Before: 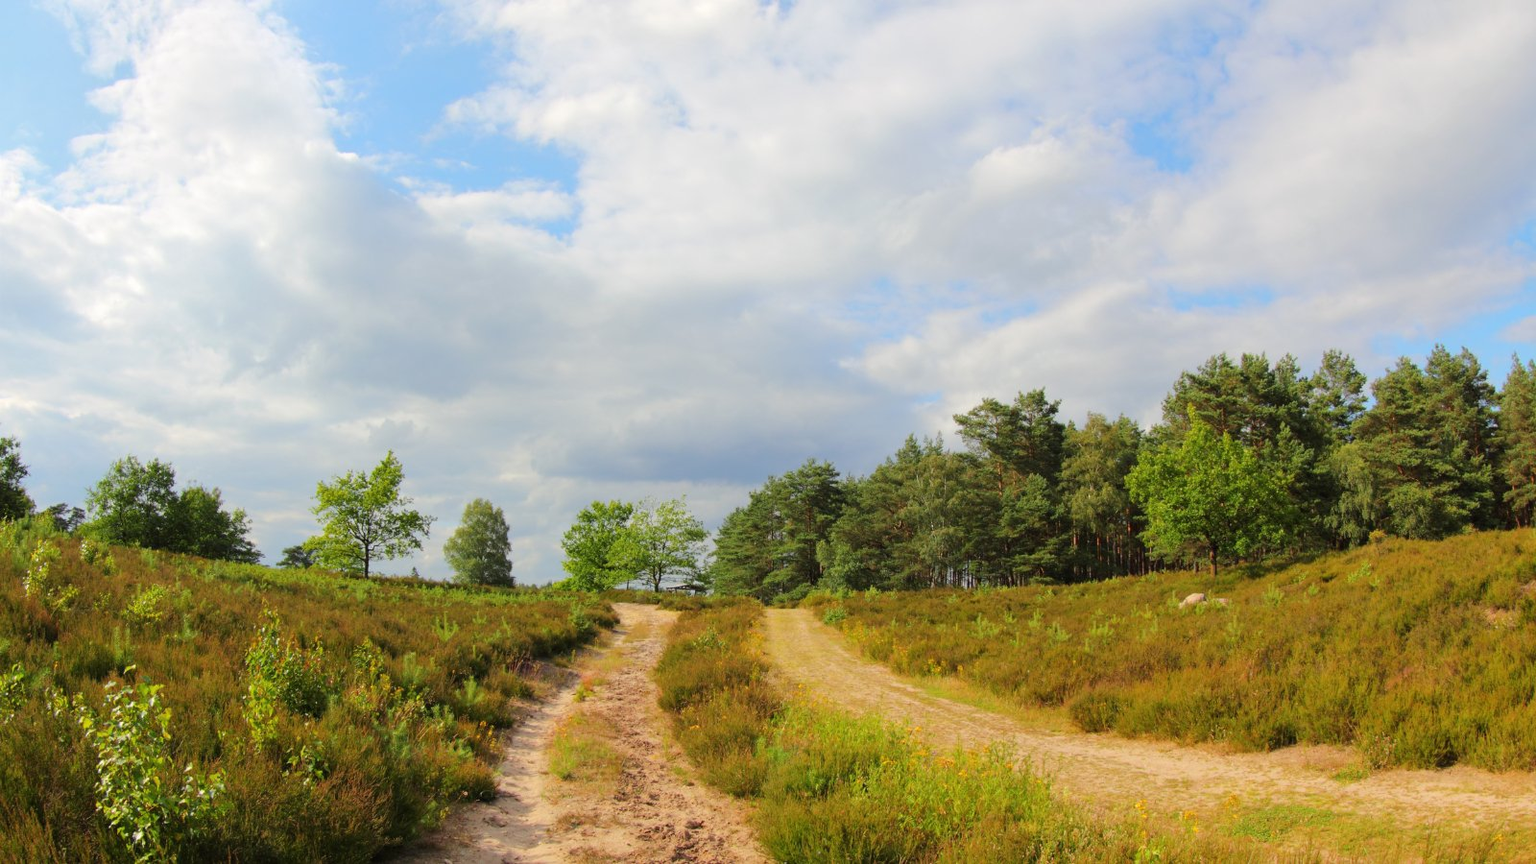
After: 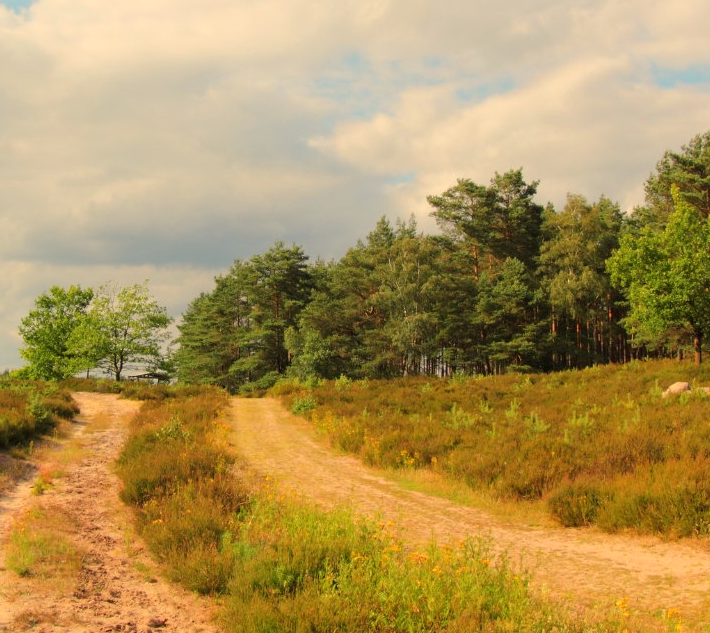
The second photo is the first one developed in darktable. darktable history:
crop: left 35.432%, top 26.233%, right 20.145%, bottom 3.432%
white balance: red 1.123, blue 0.83
